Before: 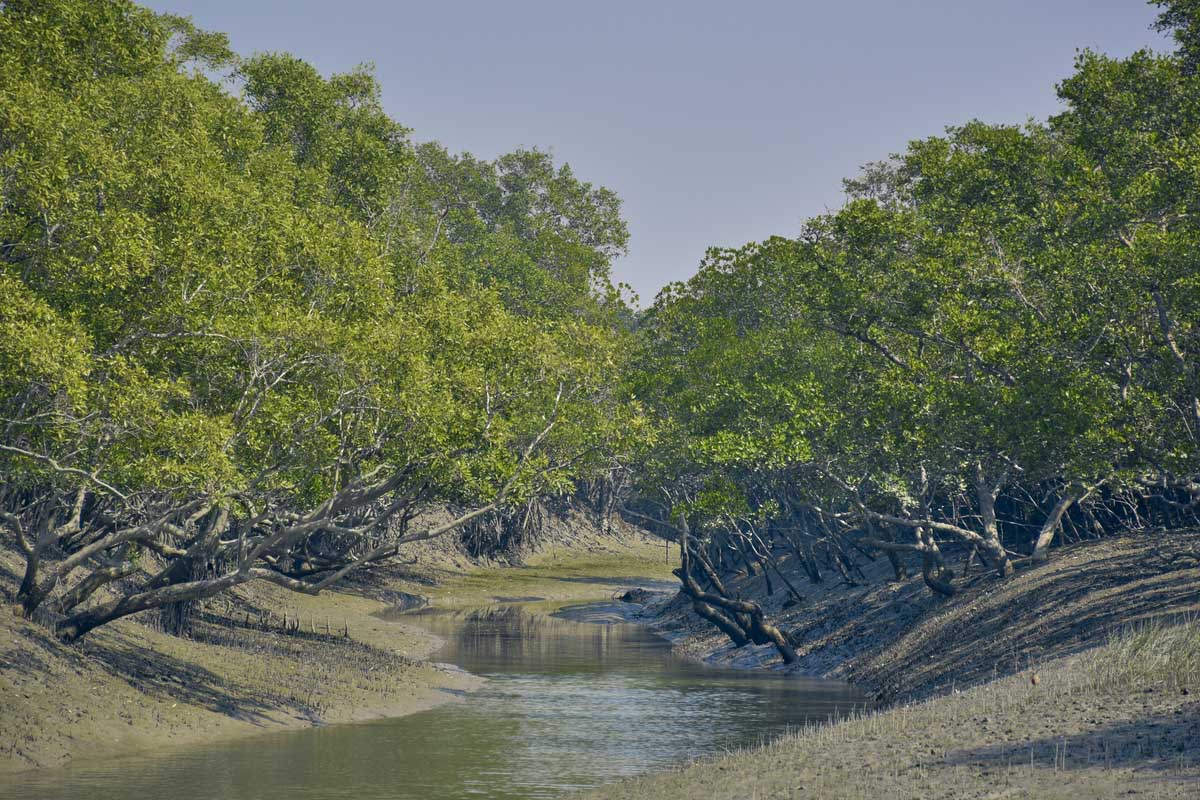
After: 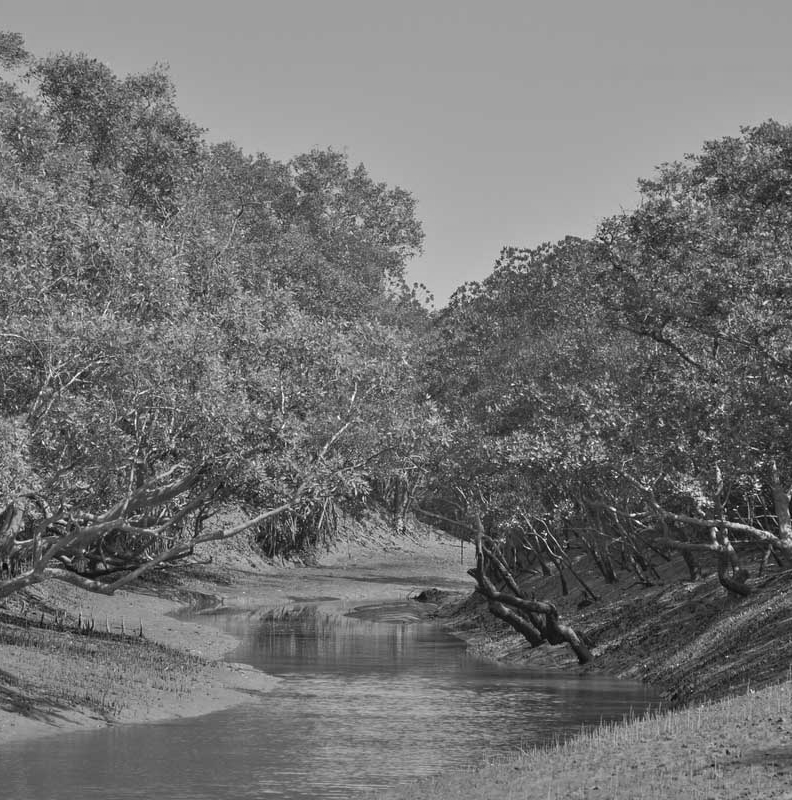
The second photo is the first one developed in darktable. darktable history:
crop: left 17.157%, right 16.814%
color zones: curves: ch1 [(0, -0.014) (0.143, -0.013) (0.286, -0.013) (0.429, -0.016) (0.571, -0.019) (0.714, -0.015) (0.857, 0.002) (1, -0.014)]
